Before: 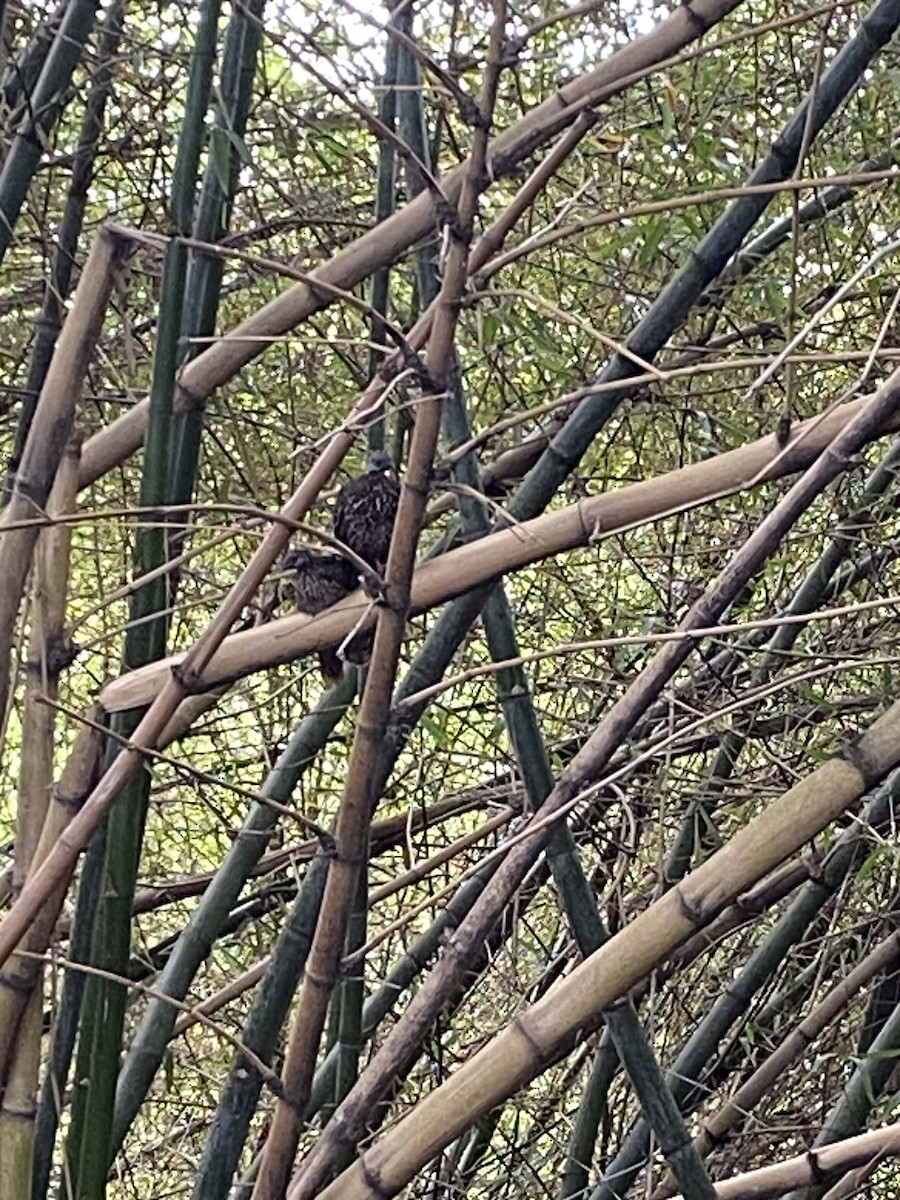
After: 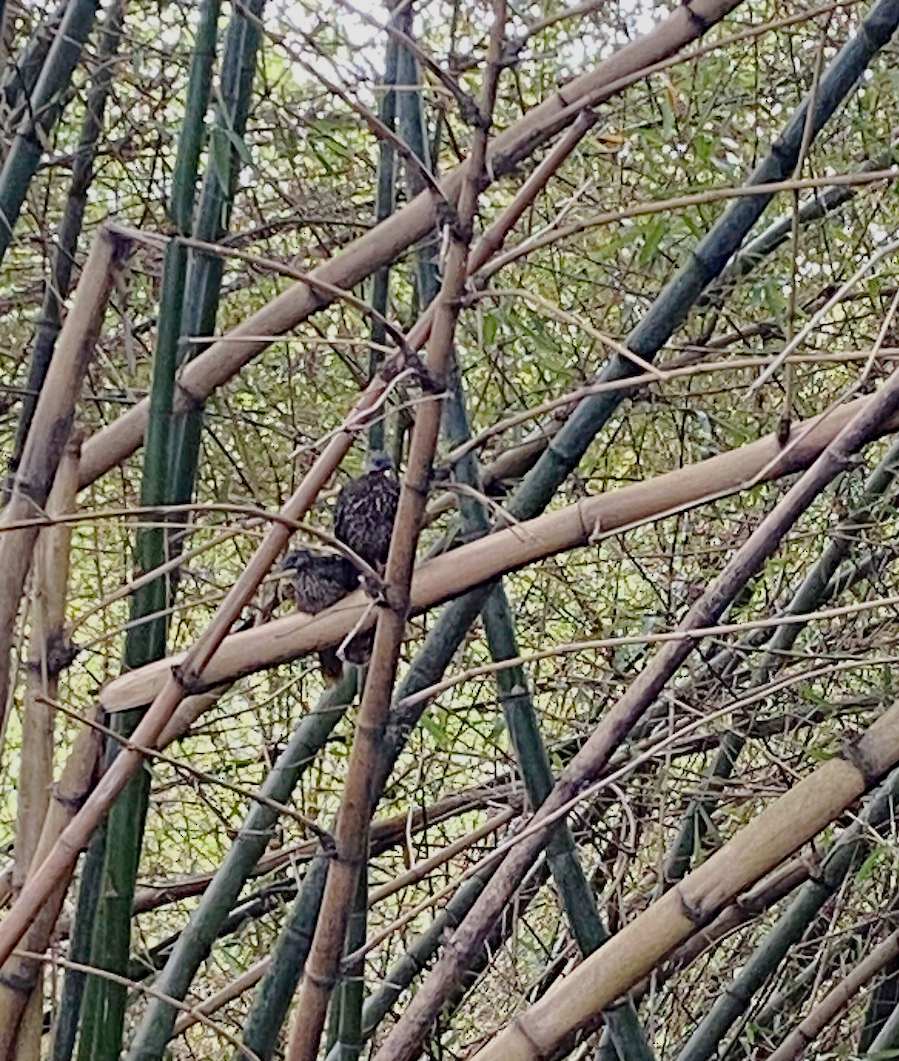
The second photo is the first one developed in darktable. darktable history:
crop and rotate: top 0%, bottom 11.545%
tone curve: curves: ch0 [(0, 0) (0.402, 0.473) (0.673, 0.68) (0.899, 0.832) (0.999, 0.903)]; ch1 [(0, 0) (0.379, 0.262) (0.464, 0.425) (0.498, 0.49) (0.507, 0.5) (0.53, 0.532) (0.582, 0.583) (0.68, 0.672) (0.791, 0.748) (1, 0.896)]; ch2 [(0, 0) (0.199, 0.414) (0.438, 0.49) (0.496, 0.501) (0.515, 0.546) (0.577, 0.605) (0.632, 0.649) (0.717, 0.727) (0.845, 0.855) (0.998, 0.977)], preserve colors none
haze removal: adaptive false
